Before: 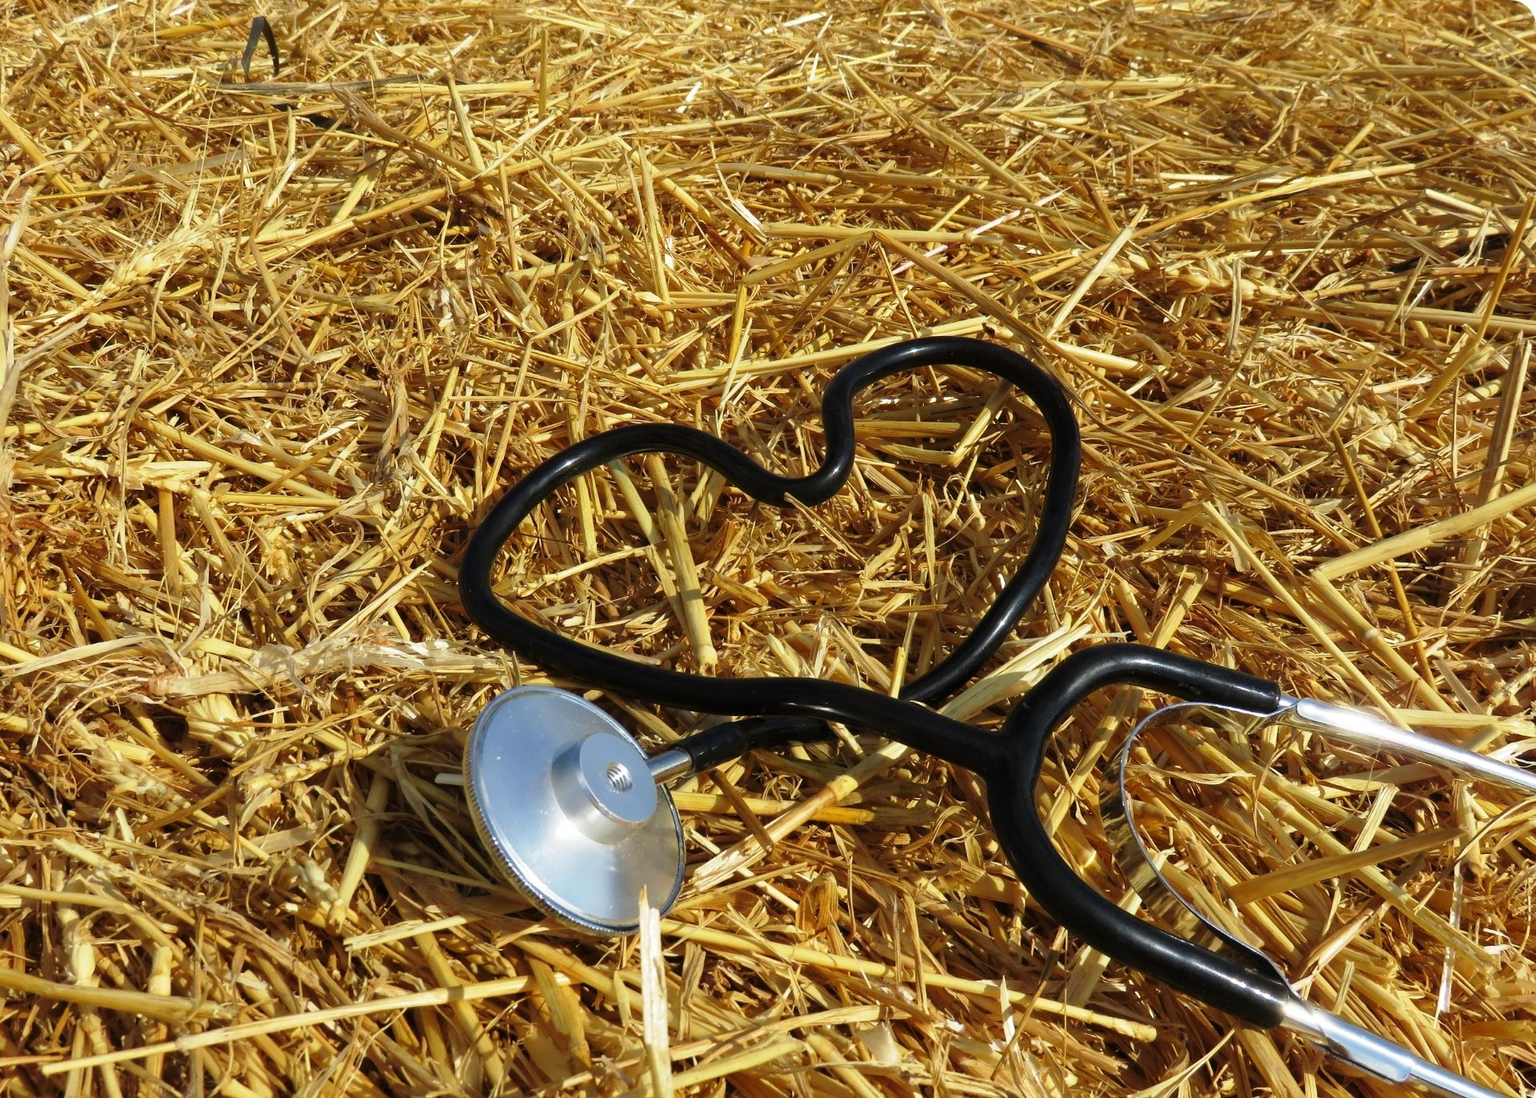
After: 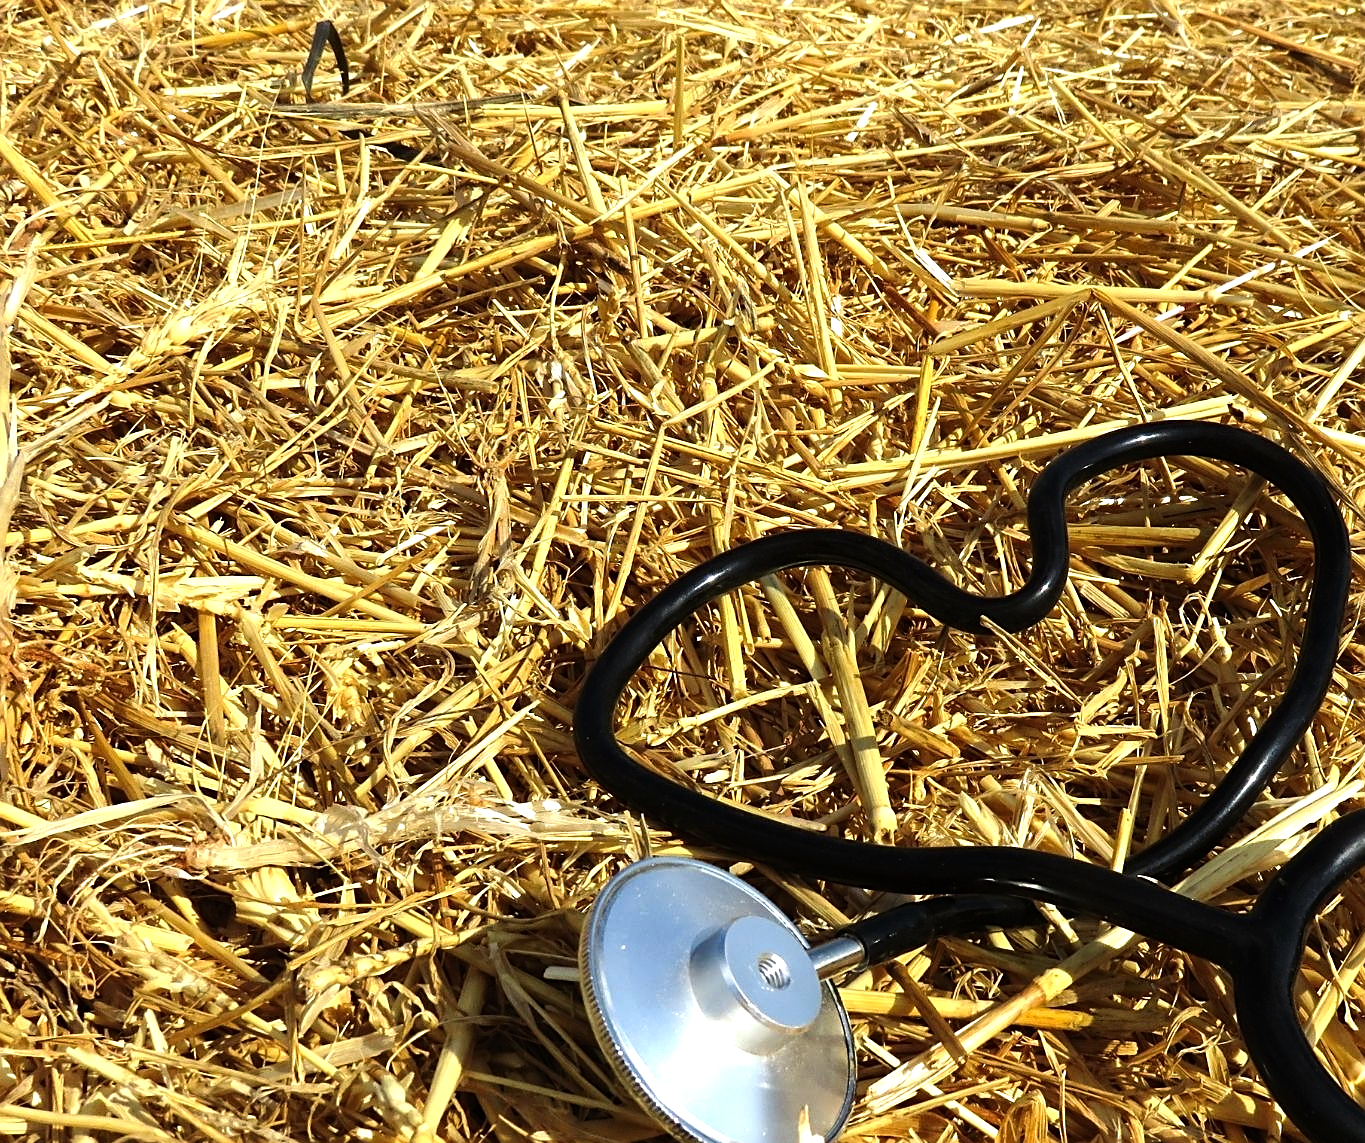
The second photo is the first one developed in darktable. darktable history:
crop: right 28.885%, bottom 16.626%
tone equalizer: -8 EV -0.75 EV, -7 EV -0.7 EV, -6 EV -0.6 EV, -5 EV -0.4 EV, -3 EV 0.4 EV, -2 EV 0.6 EV, -1 EV 0.7 EV, +0 EV 0.75 EV, edges refinement/feathering 500, mask exposure compensation -1.57 EV, preserve details no
sharpen: on, module defaults
